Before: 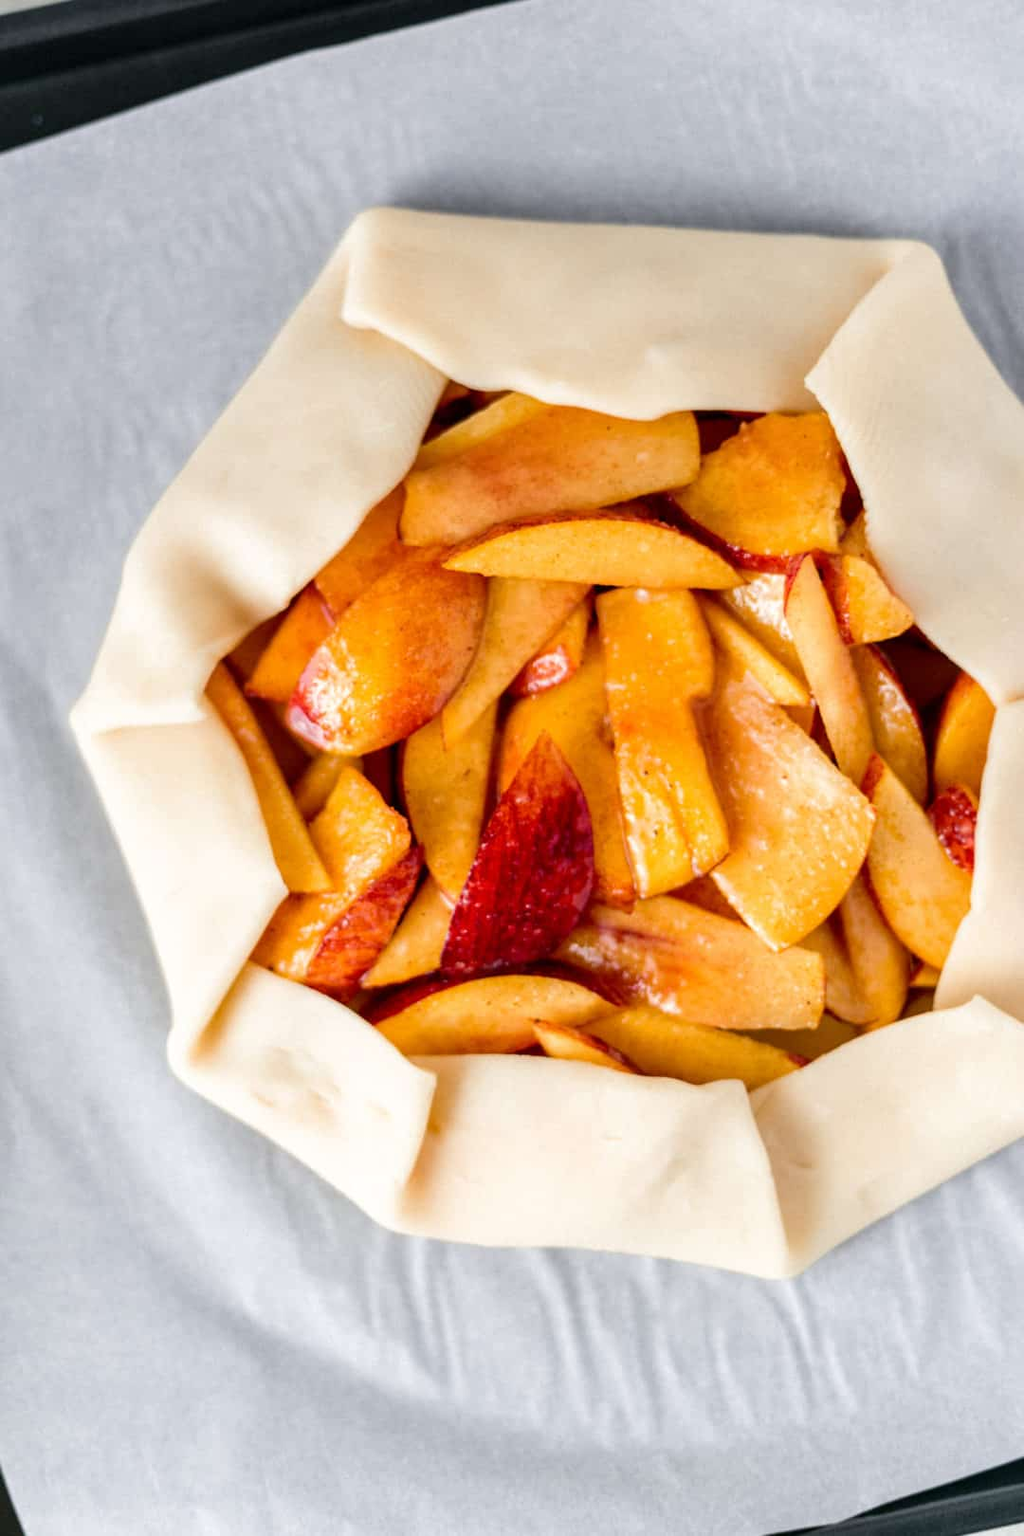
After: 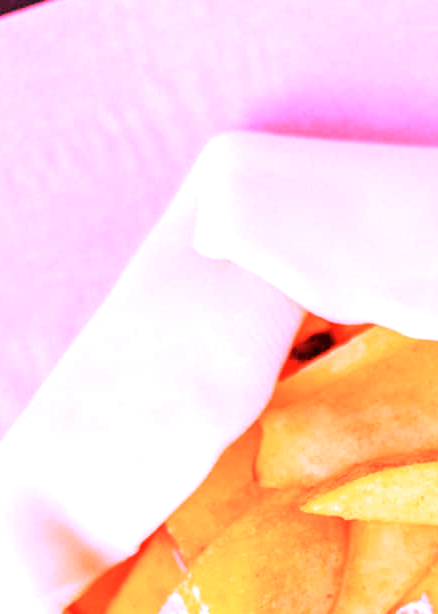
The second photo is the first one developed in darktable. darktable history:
contrast brightness saturation: saturation -0.05
crop: left 15.452%, top 5.459%, right 43.956%, bottom 56.62%
white balance: red 4.26, blue 1.802
